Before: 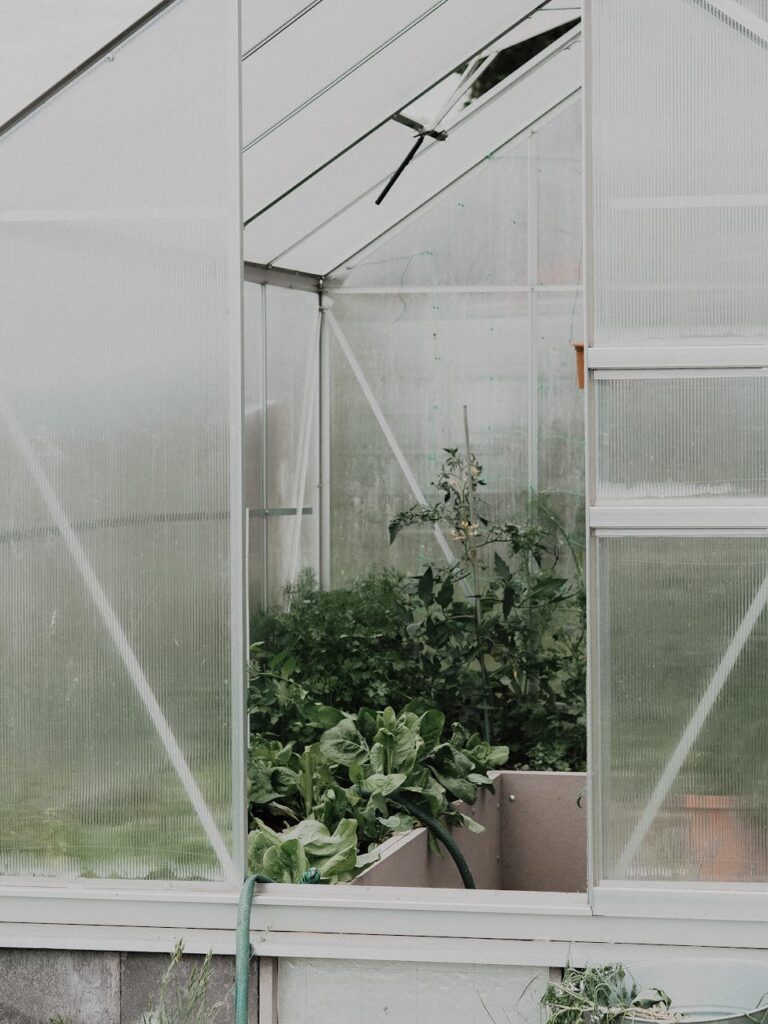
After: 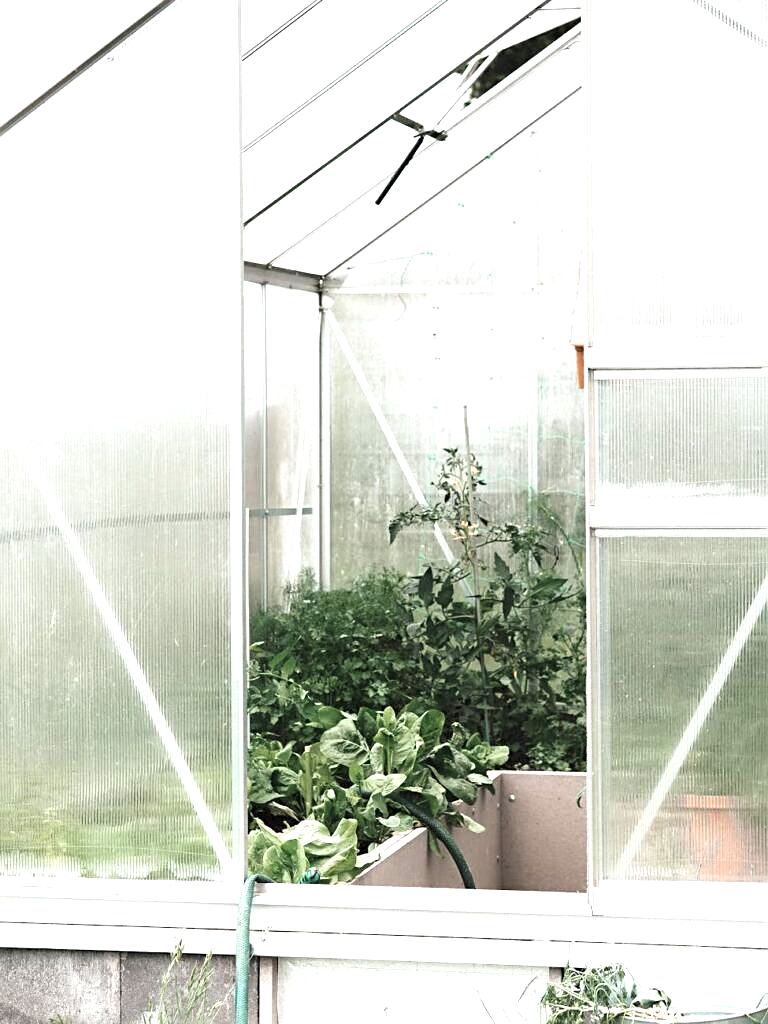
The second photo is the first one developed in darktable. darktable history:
sharpen: radius 2.529, amount 0.323
exposure: black level correction 0, exposure 1.4 EV, compensate highlight preservation false
